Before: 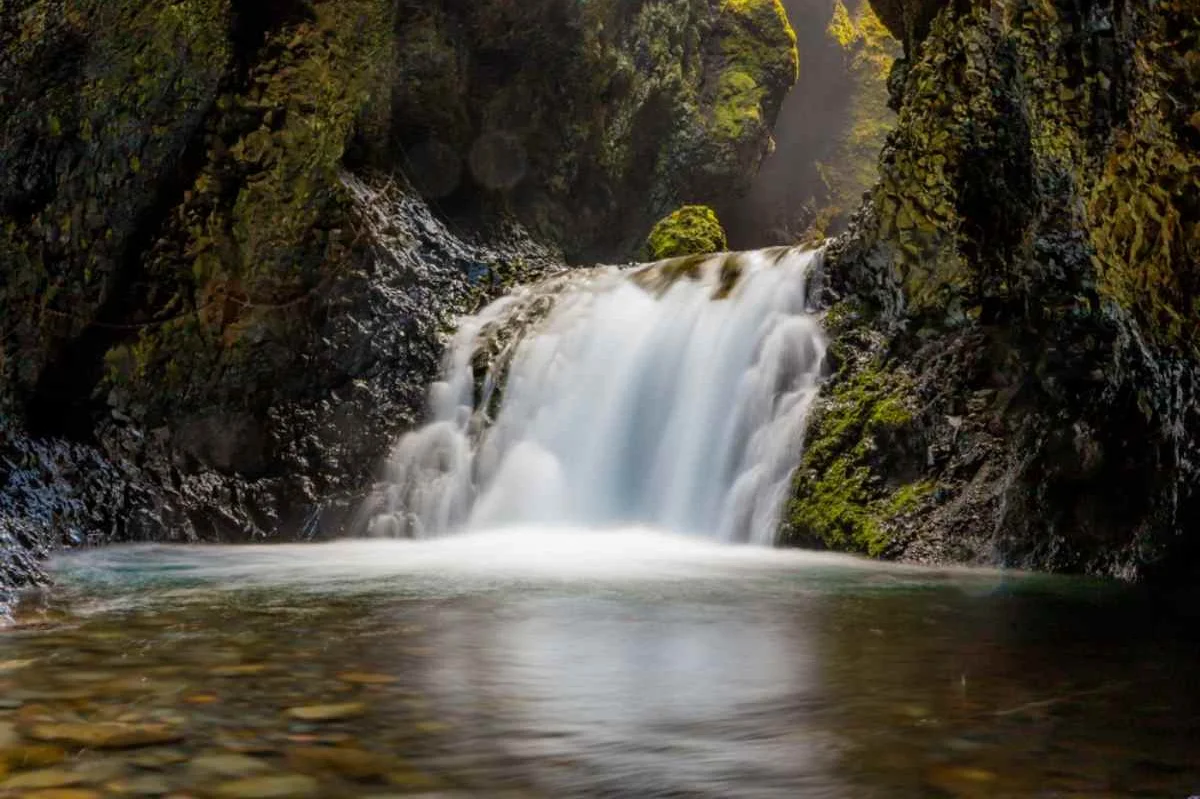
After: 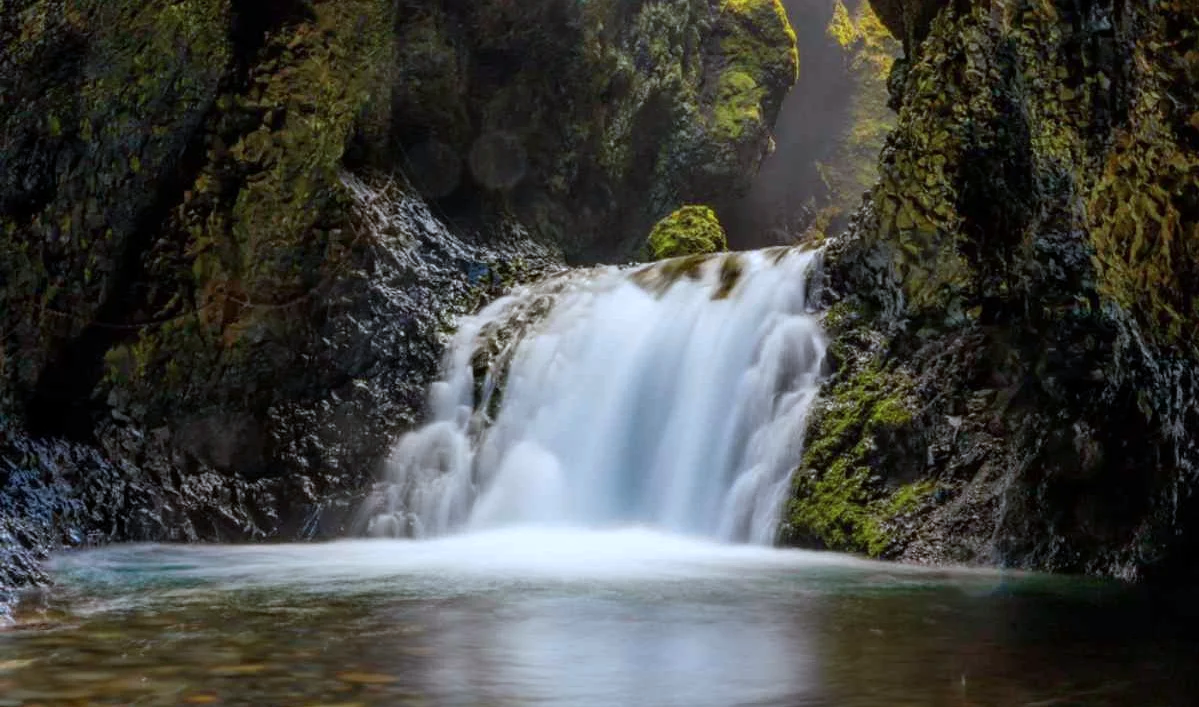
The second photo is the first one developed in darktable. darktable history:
color calibration: x 0.37, y 0.382, temperature 4313.32 K
crop and rotate: top 0%, bottom 11.49%
